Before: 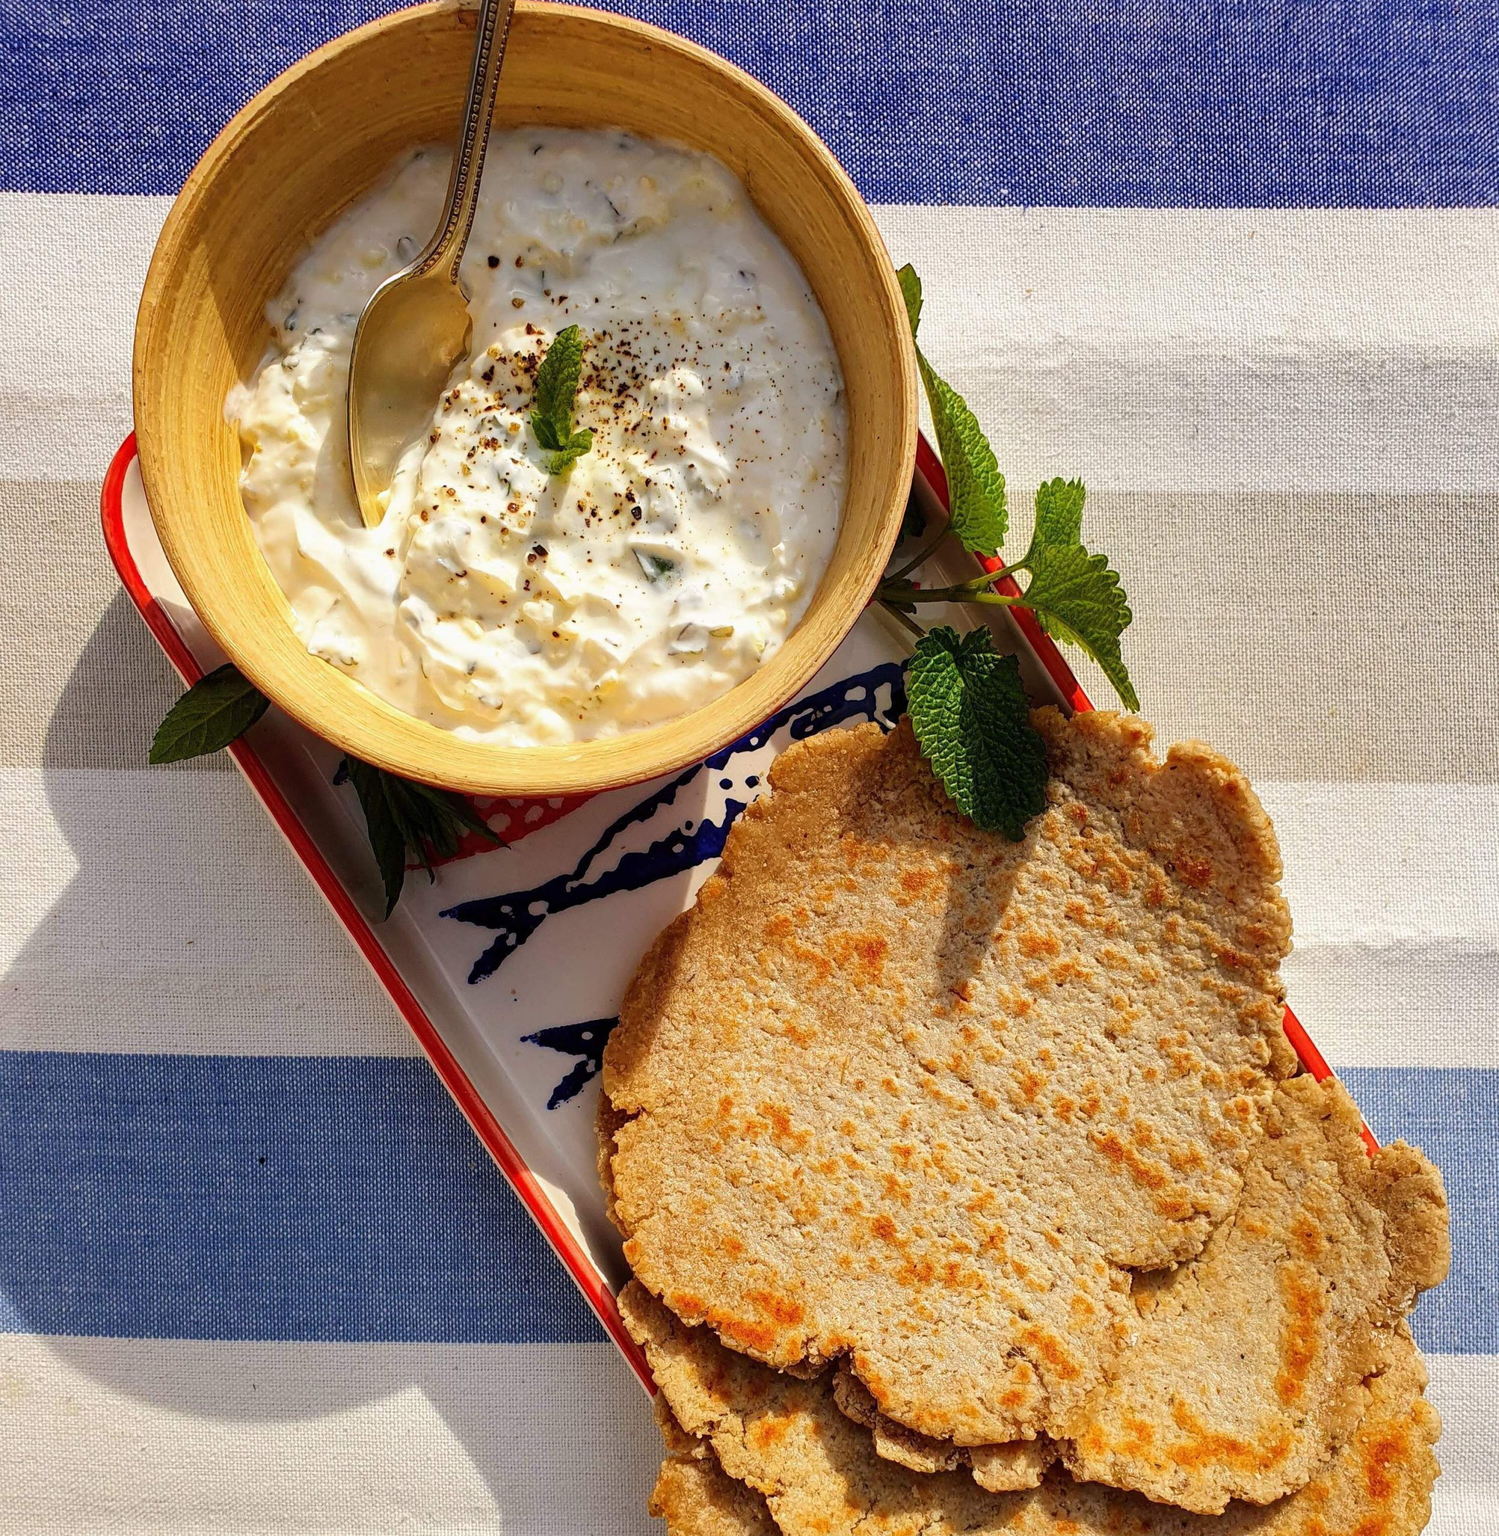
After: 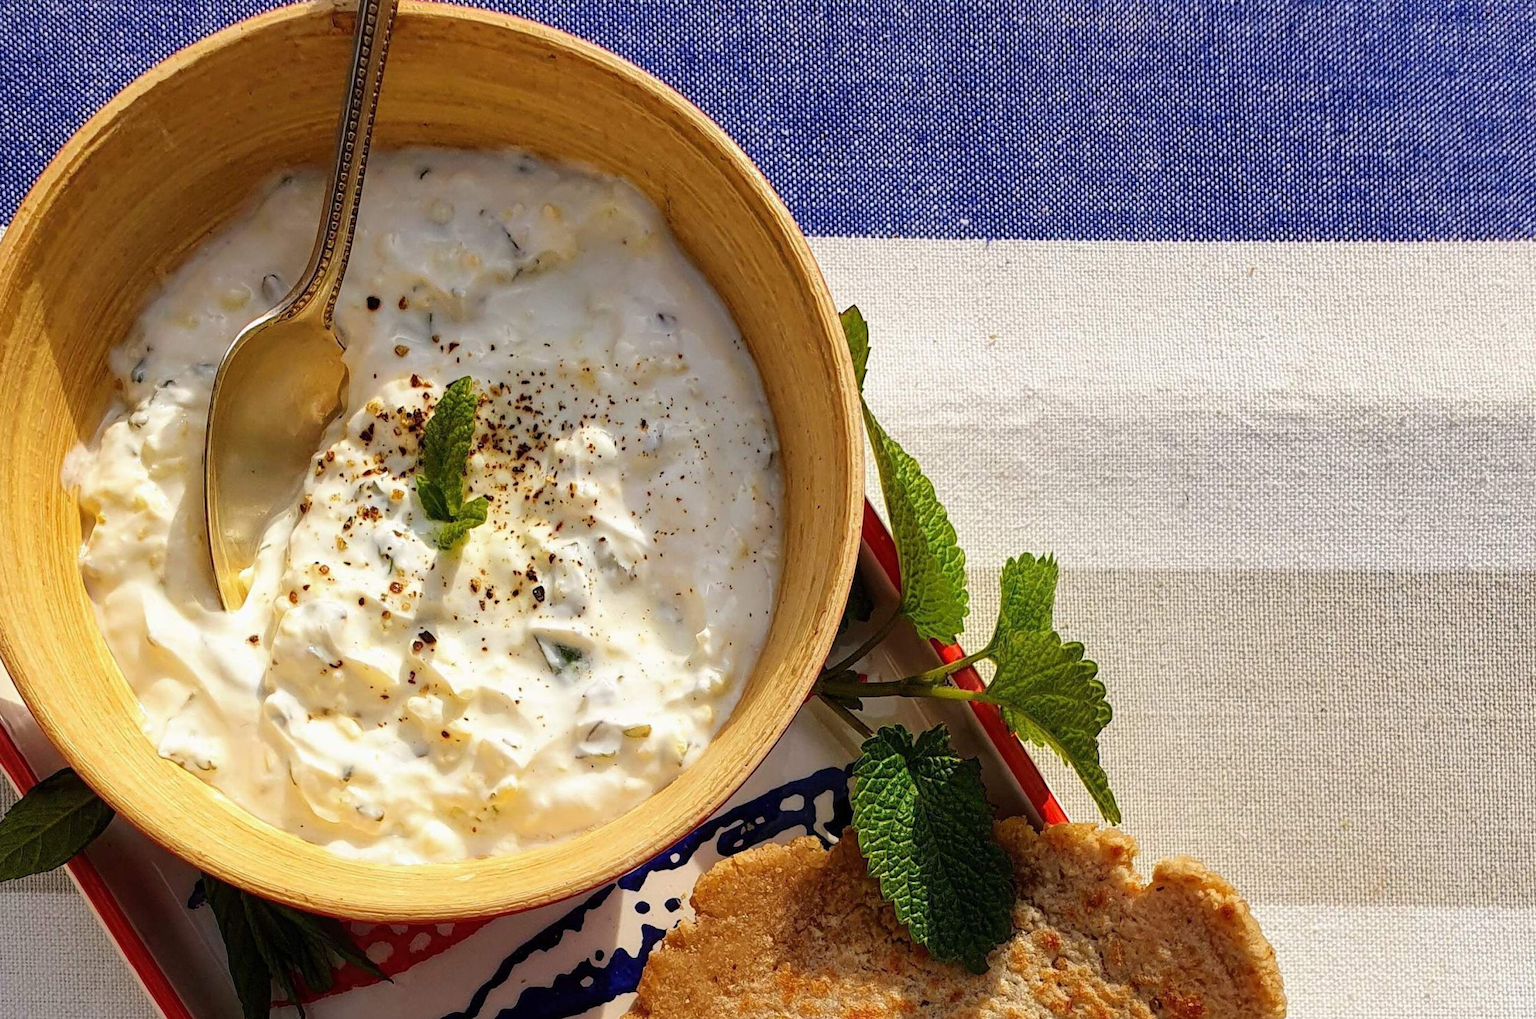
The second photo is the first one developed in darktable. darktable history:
crop and rotate: left 11.417%, bottom 42.64%
